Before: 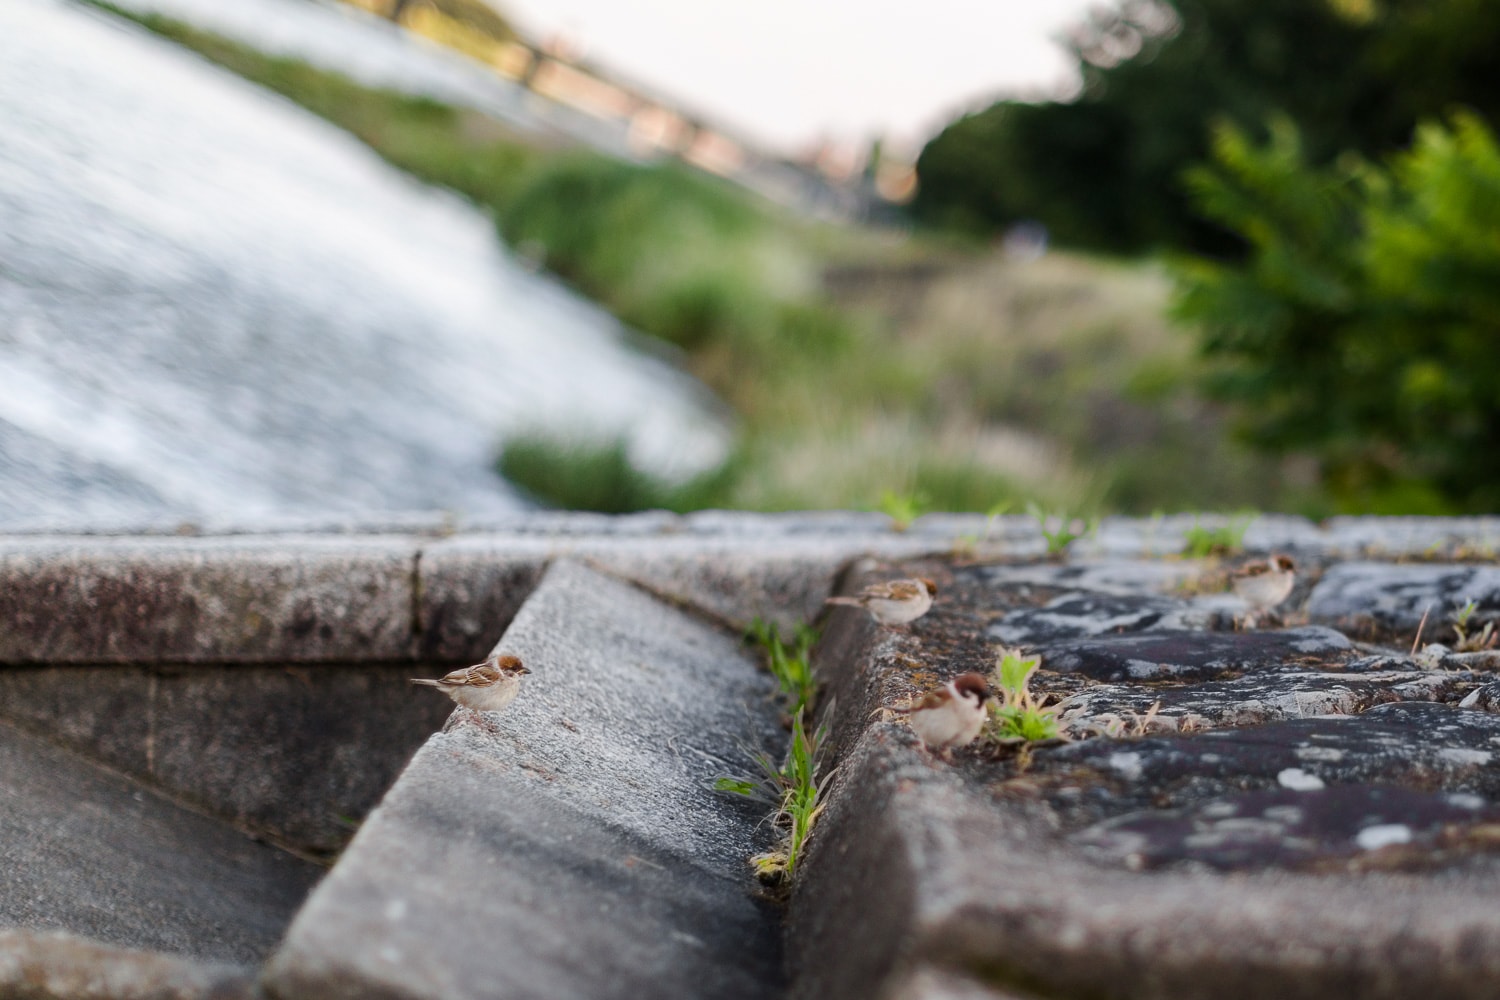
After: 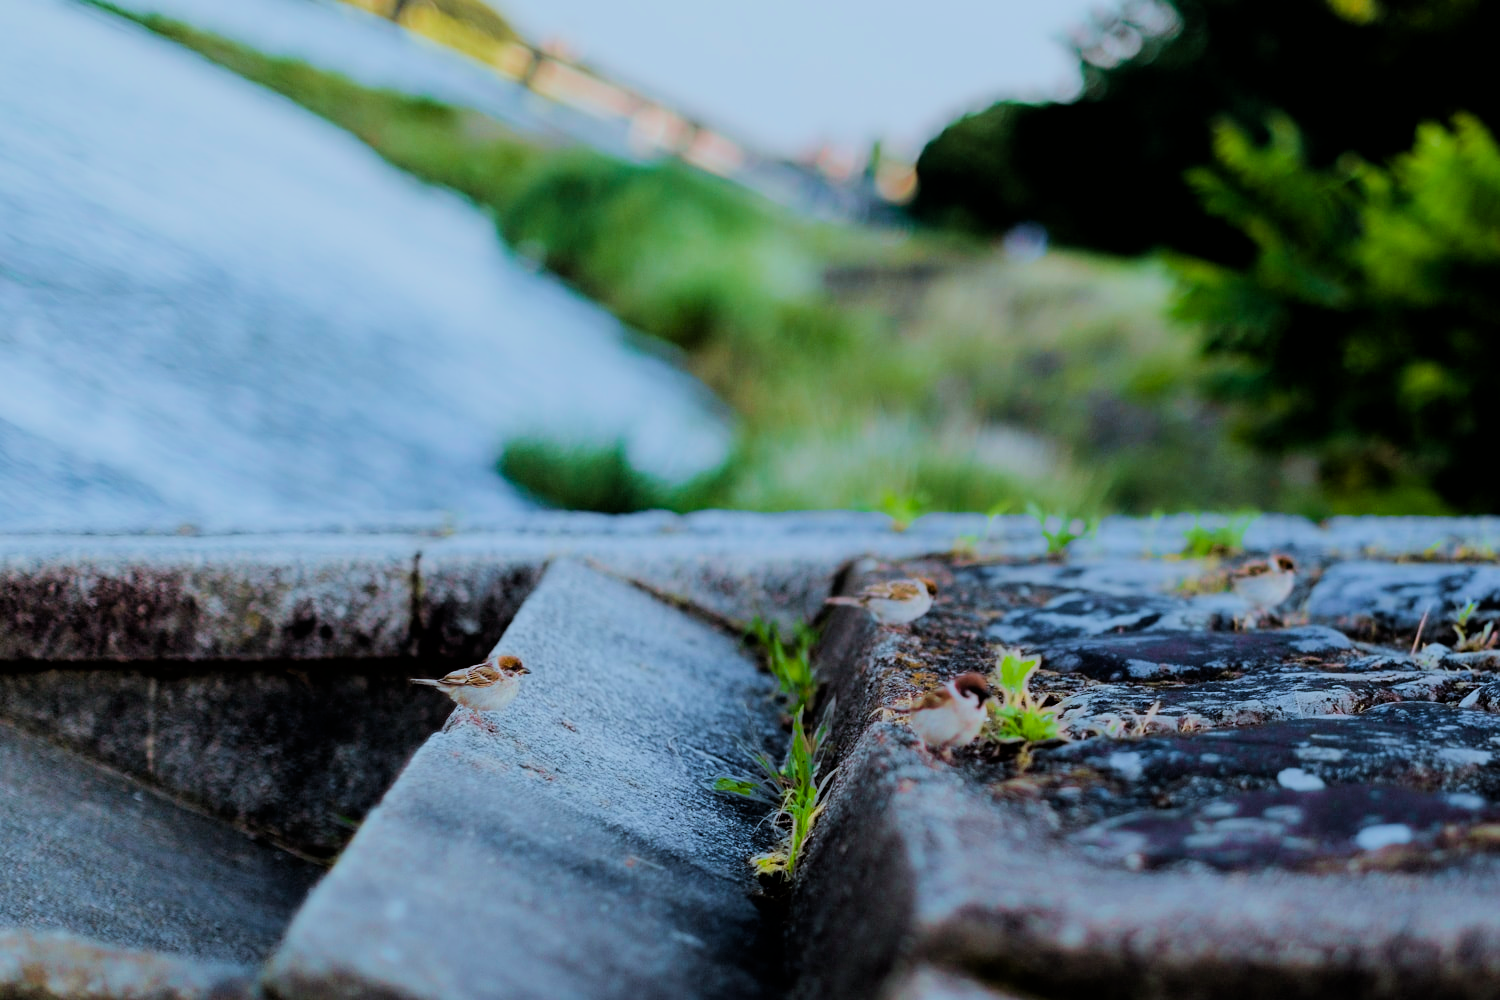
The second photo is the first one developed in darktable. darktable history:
filmic rgb: black relative exposure -4.14 EV, white relative exposure 5.1 EV, hardness 2.11, contrast 1.165
color balance rgb: linear chroma grading › global chroma 13.3%, global vibrance 41.49%
color calibration: illuminant Planckian (black body), x 0.378, y 0.375, temperature 4065 K
velvia: on, module defaults
